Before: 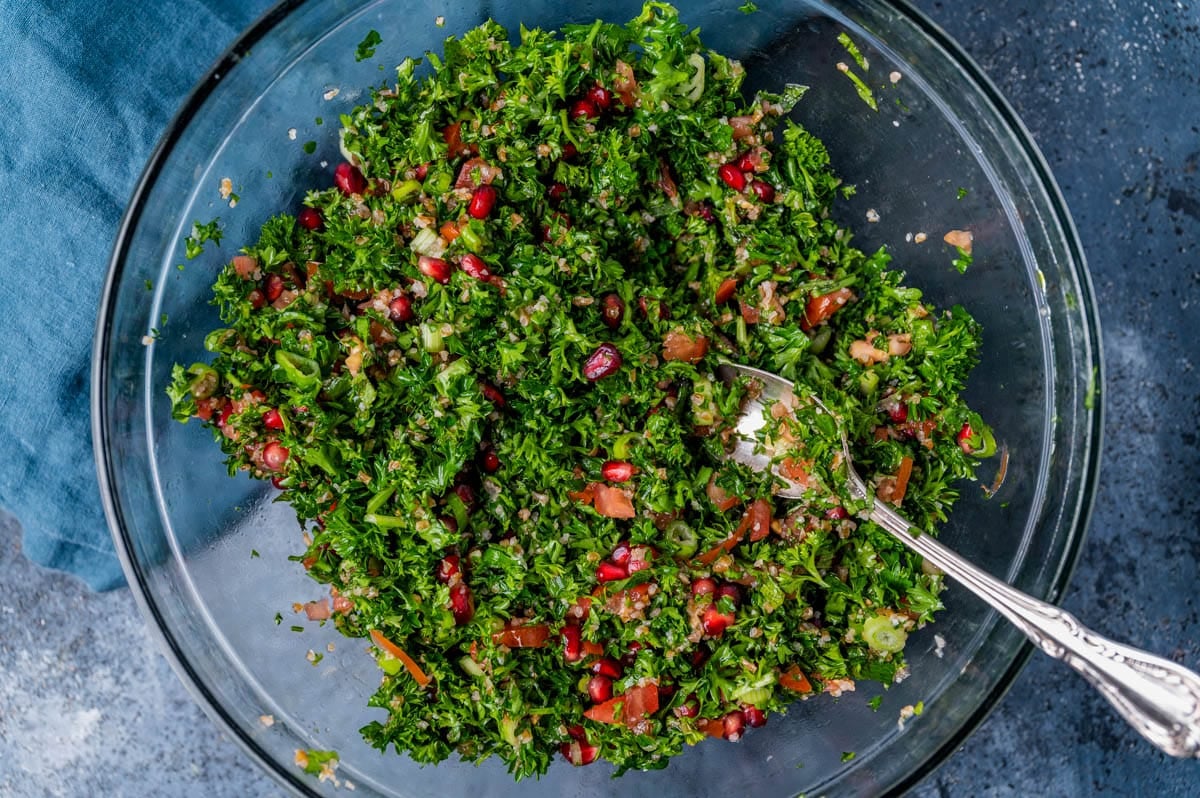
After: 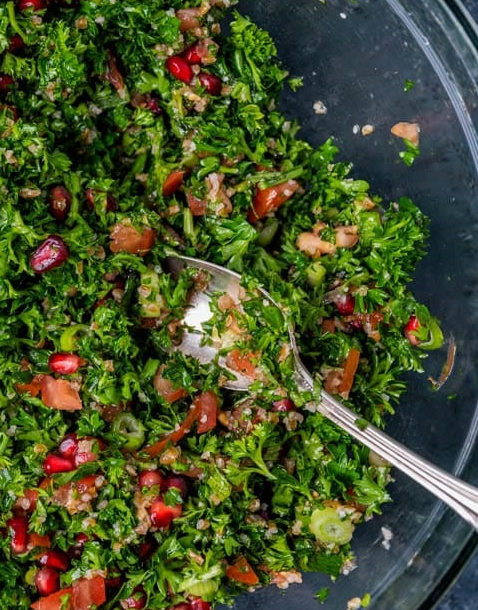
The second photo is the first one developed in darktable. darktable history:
crop: left 46.095%, top 13.585%, right 14.07%, bottom 9.95%
